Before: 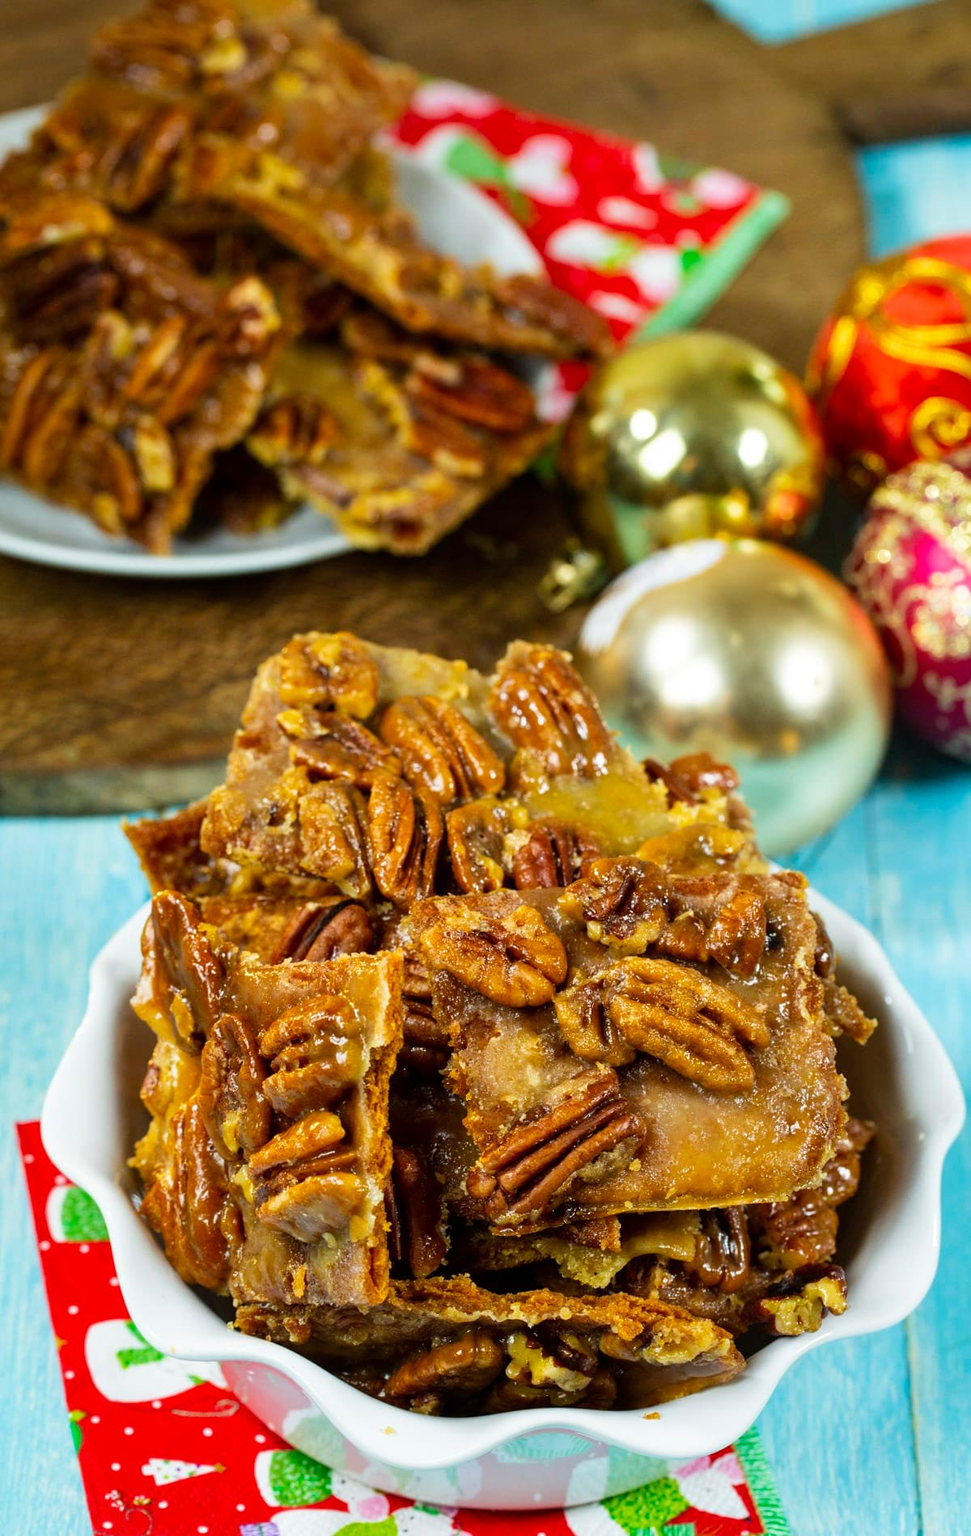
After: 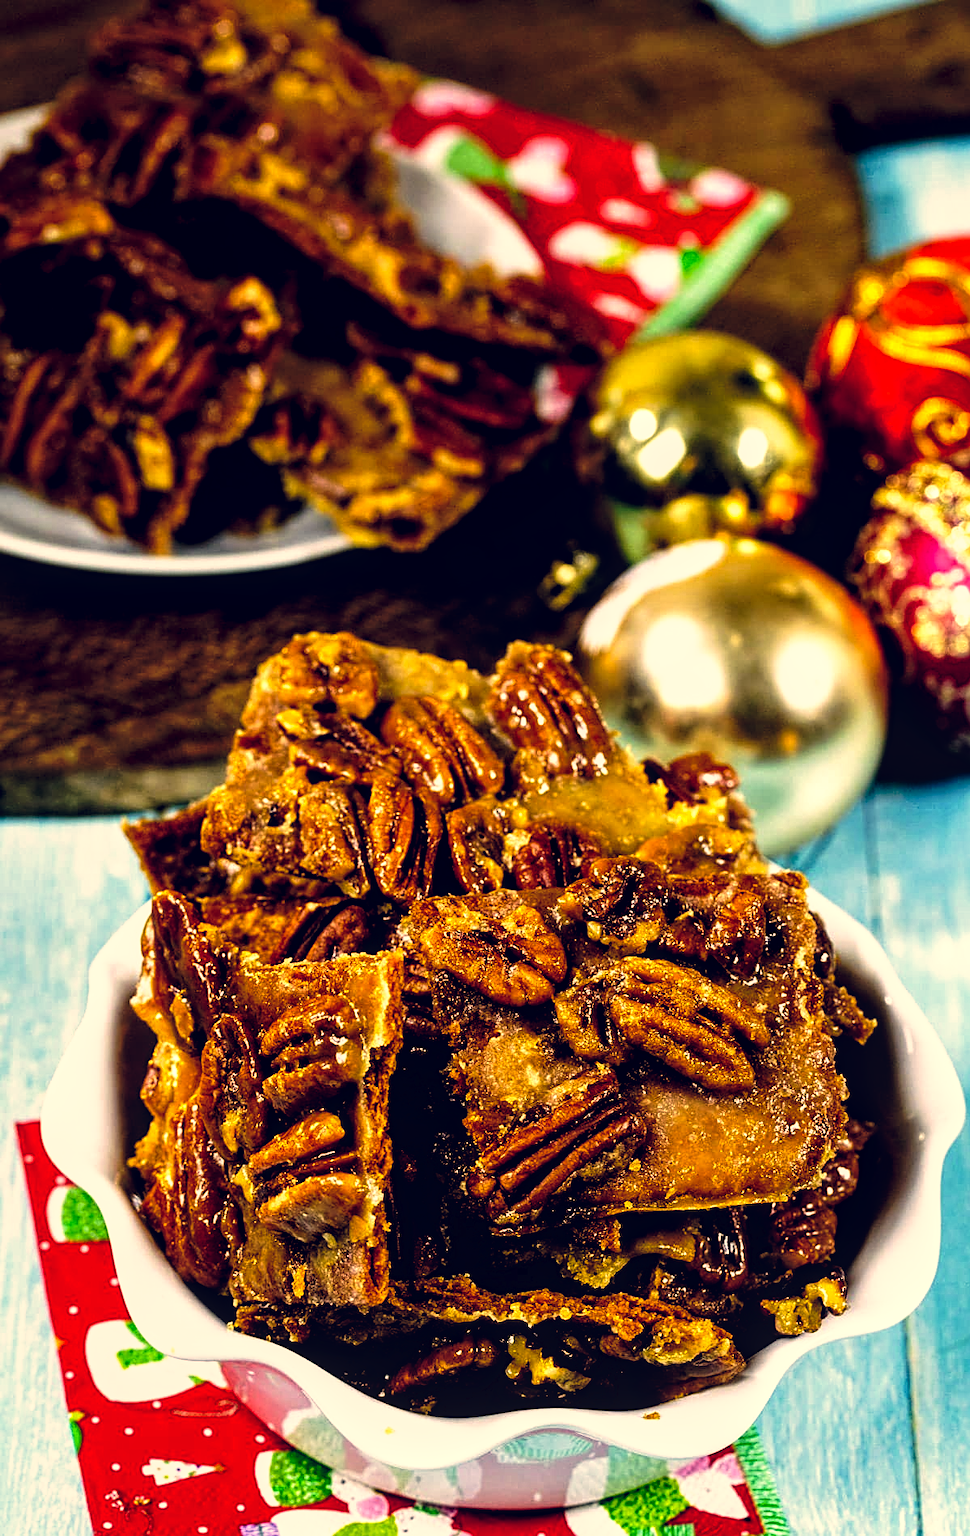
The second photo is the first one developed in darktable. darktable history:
tone curve: curves: ch0 [(0, 0) (0.003, 0.008) (0.011, 0.008) (0.025, 0.008) (0.044, 0.008) (0.069, 0.006) (0.1, 0.006) (0.136, 0.006) (0.177, 0.008) (0.224, 0.012) (0.277, 0.026) (0.335, 0.083) (0.399, 0.165) (0.468, 0.292) (0.543, 0.416) (0.623, 0.535) (0.709, 0.692) (0.801, 0.853) (0.898, 0.981) (1, 1)], preserve colors none
local contrast: highlights 95%, shadows 85%, detail 160%, midtone range 0.2
color correction: highlights a* 19.85, highlights b* 28.07, shadows a* 3.36, shadows b* -16.49, saturation 0.727
sharpen: on, module defaults
